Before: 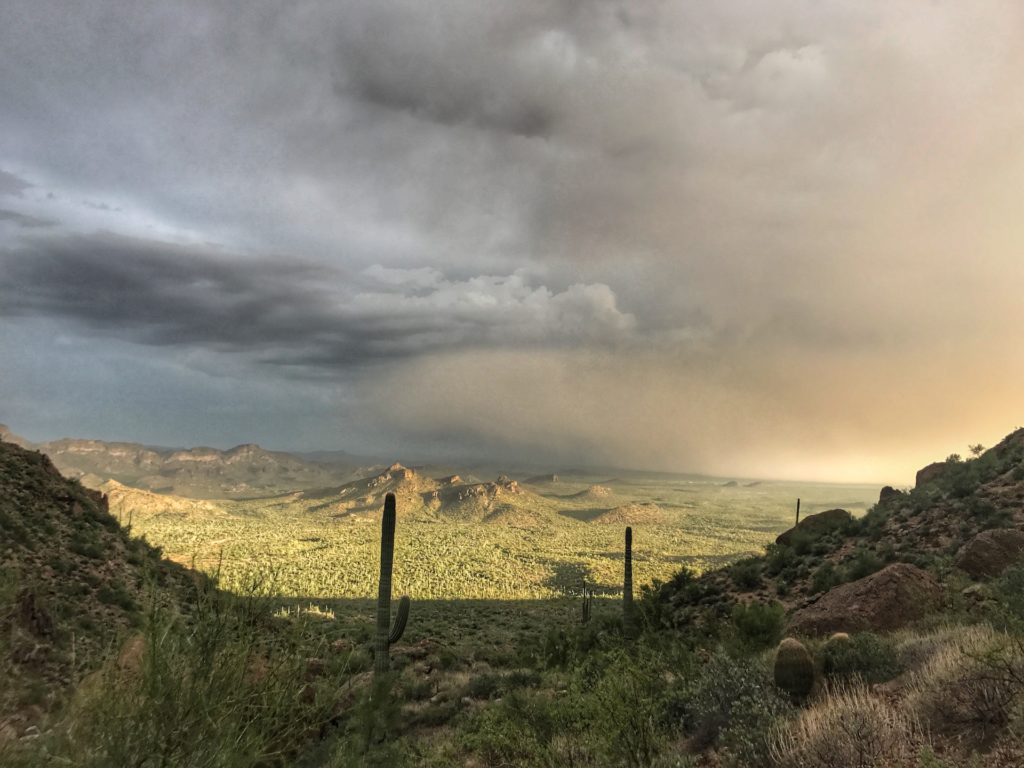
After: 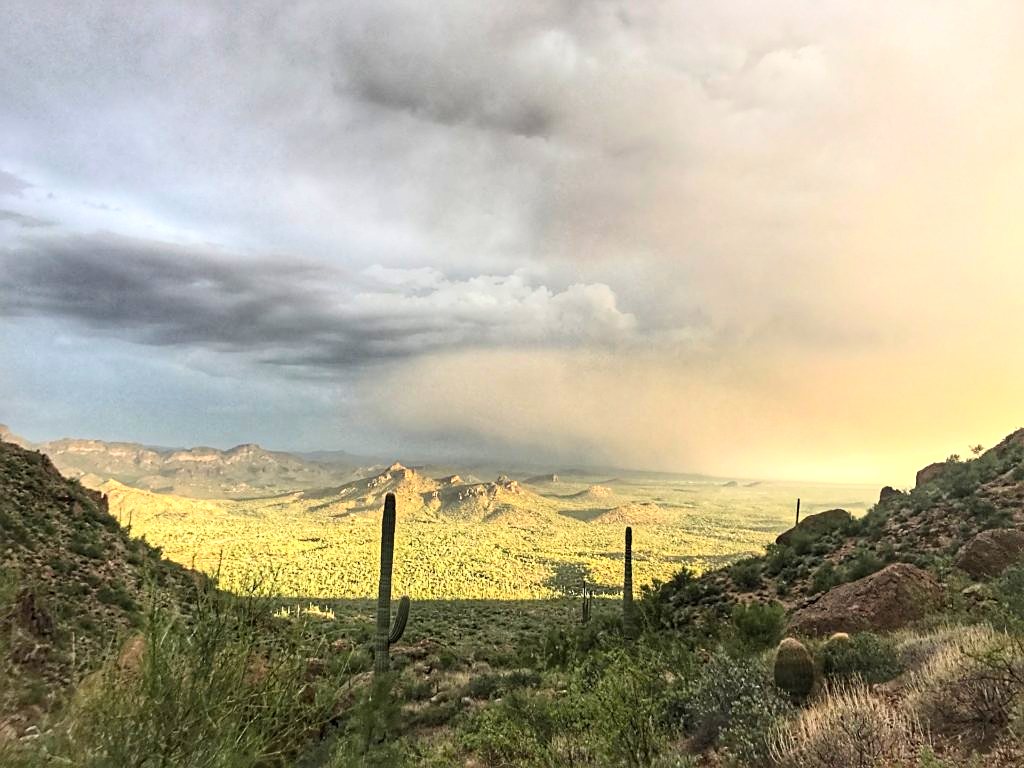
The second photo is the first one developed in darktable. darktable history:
contrast brightness saturation: contrast 0.2, brightness 0.16, saturation 0.22
exposure: black level correction 0.001, exposure 0.5 EV, compensate exposure bias true, compensate highlight preservation false
sharpen: on, module defaults
